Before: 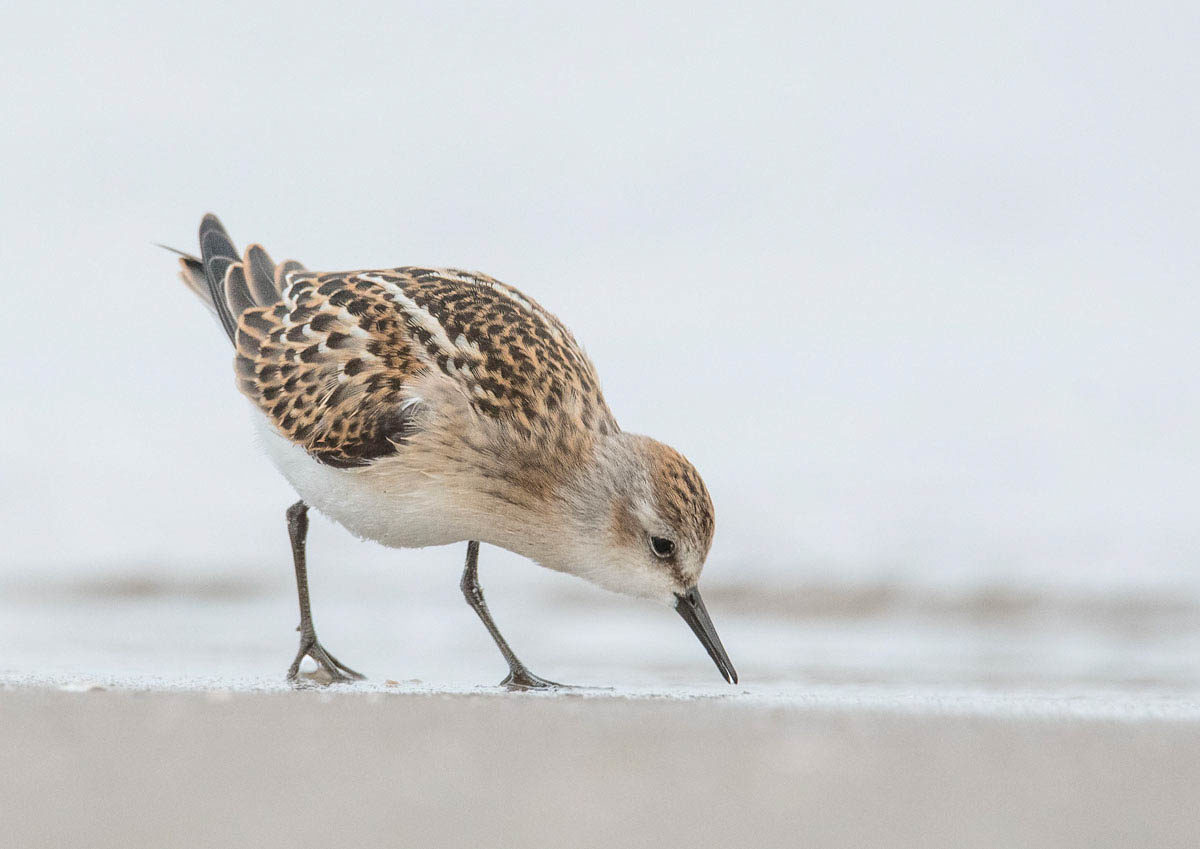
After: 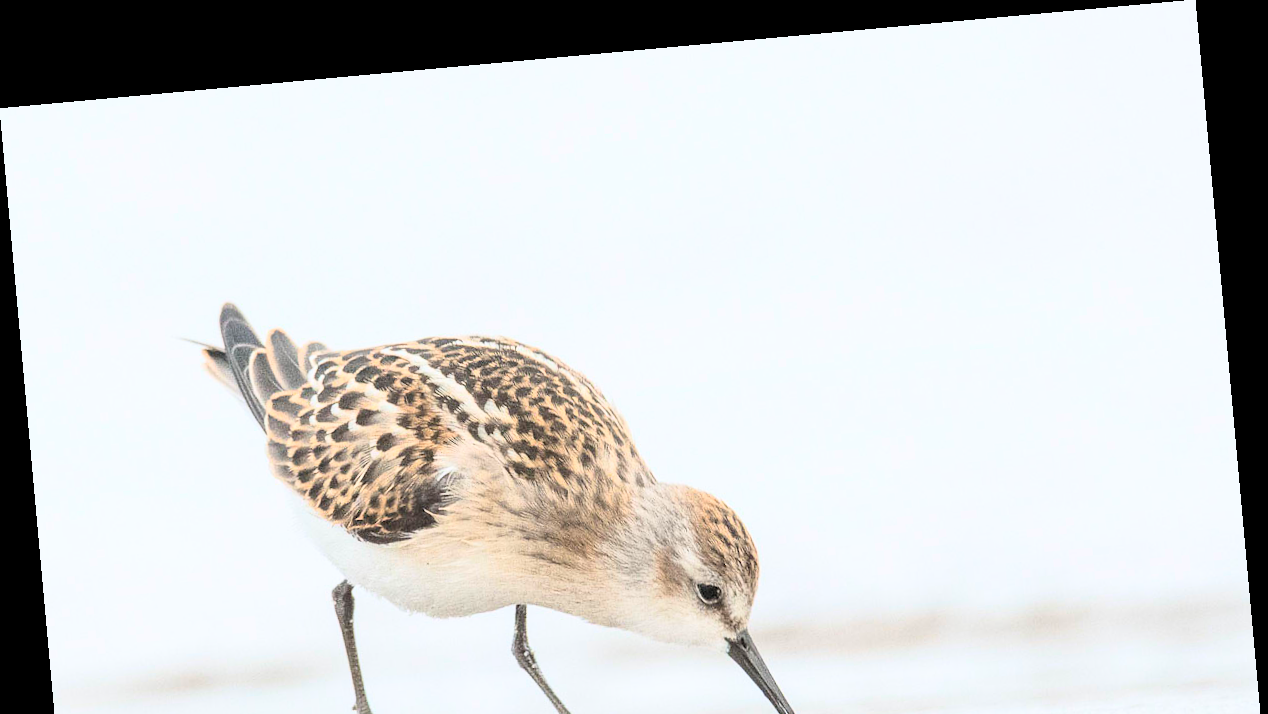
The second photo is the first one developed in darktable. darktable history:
base curve: curves: ch0 [(0, 0) (0.005, 0.002) (0.193, 0.295) (0.399, 0.664) (0.75, 0.928) (1, 1)]
contrast brightness saturation: brightness 0.15
rotate and perspective: rotation -5.2°, automatic cropping off
crop: bottom 24.967%
